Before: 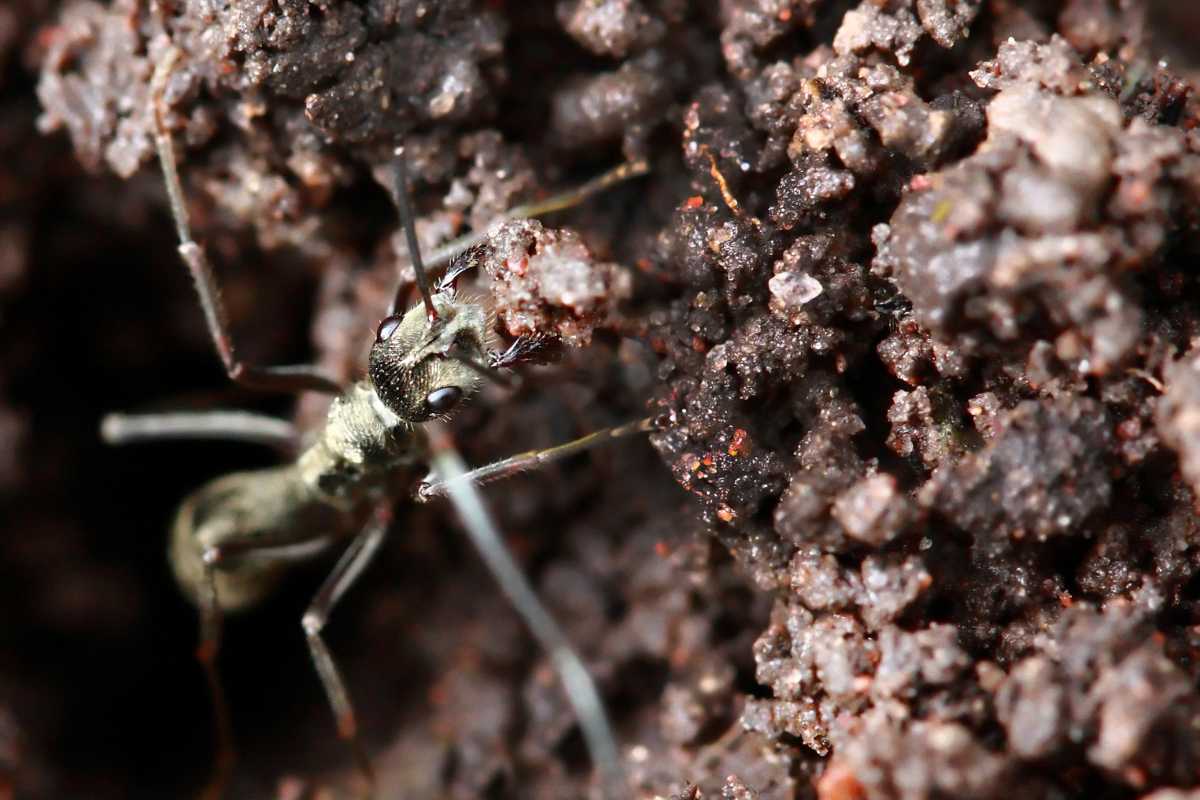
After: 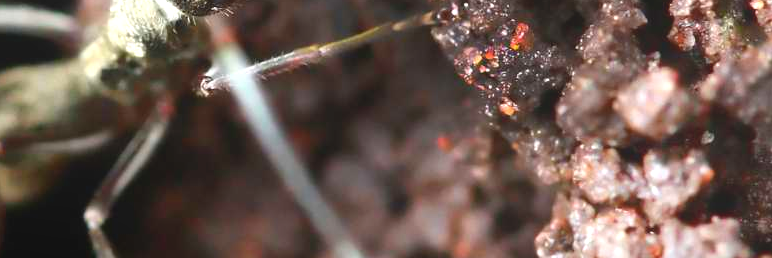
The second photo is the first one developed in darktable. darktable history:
local contrast: detail 69%
crop: left 18.184%, top 50.754%, right 17.453%, bottom 16.932%
exposure: black level correction 0, exposure 1.001 EV, compensate exposure bias true, compensate highlight preservation false
